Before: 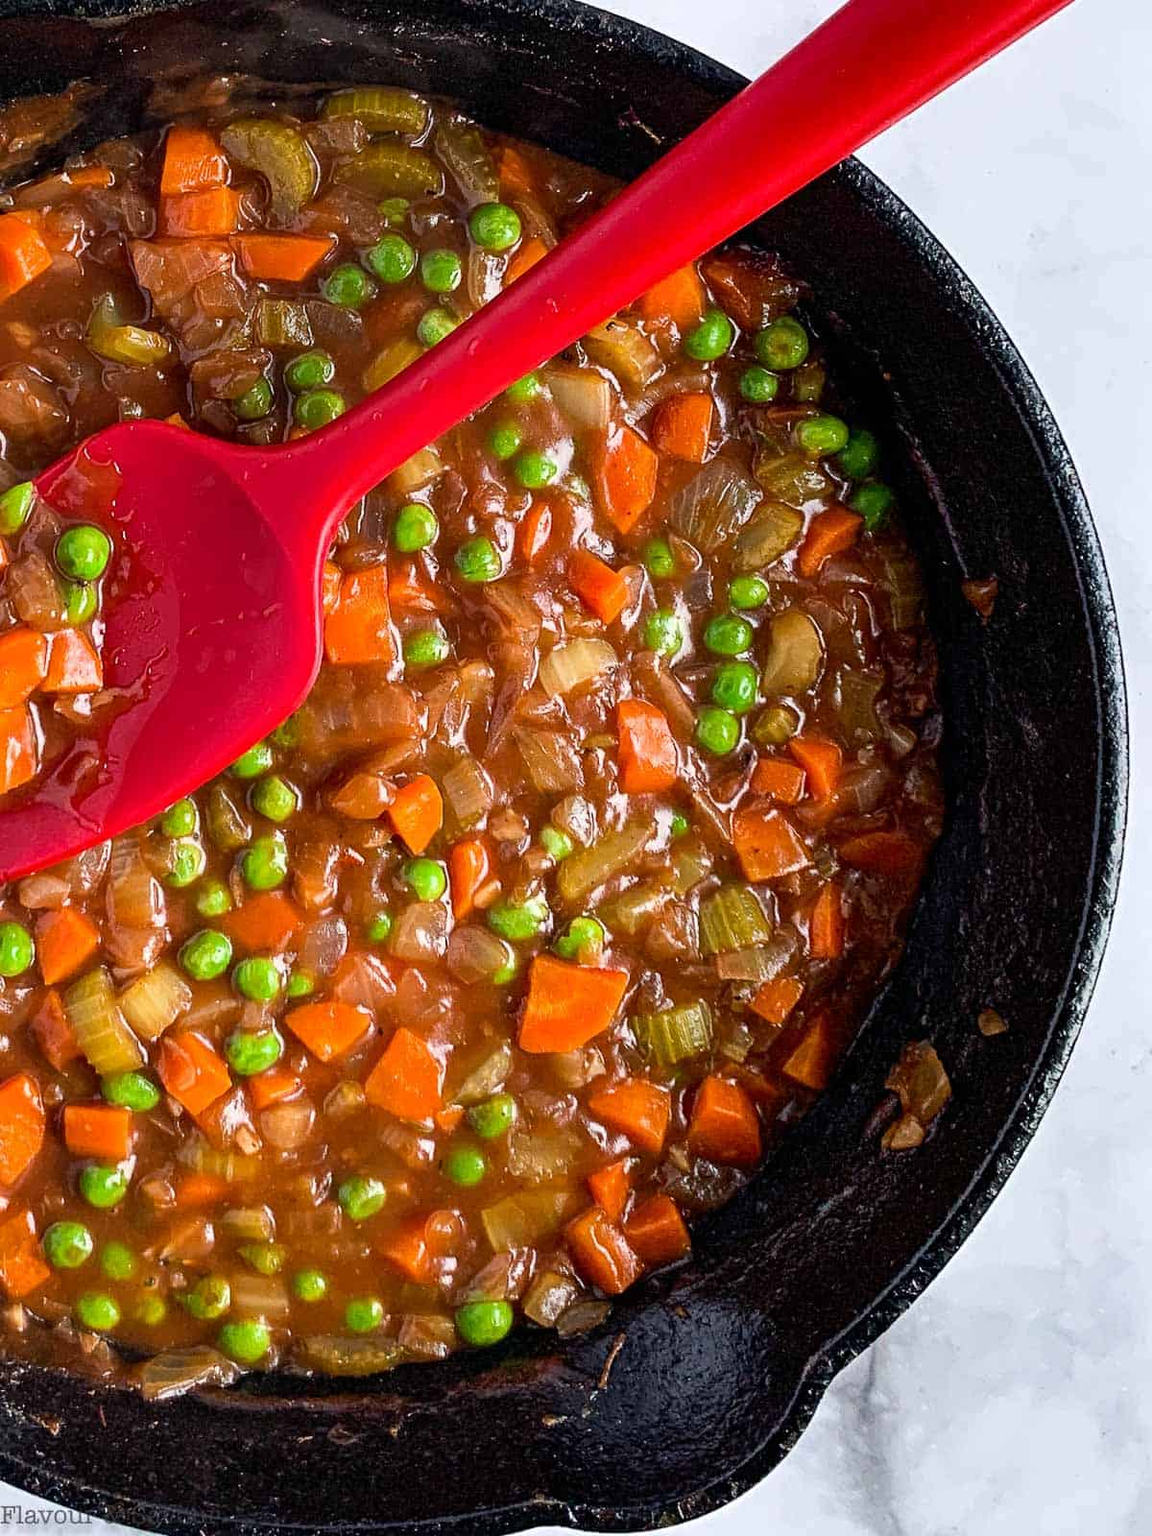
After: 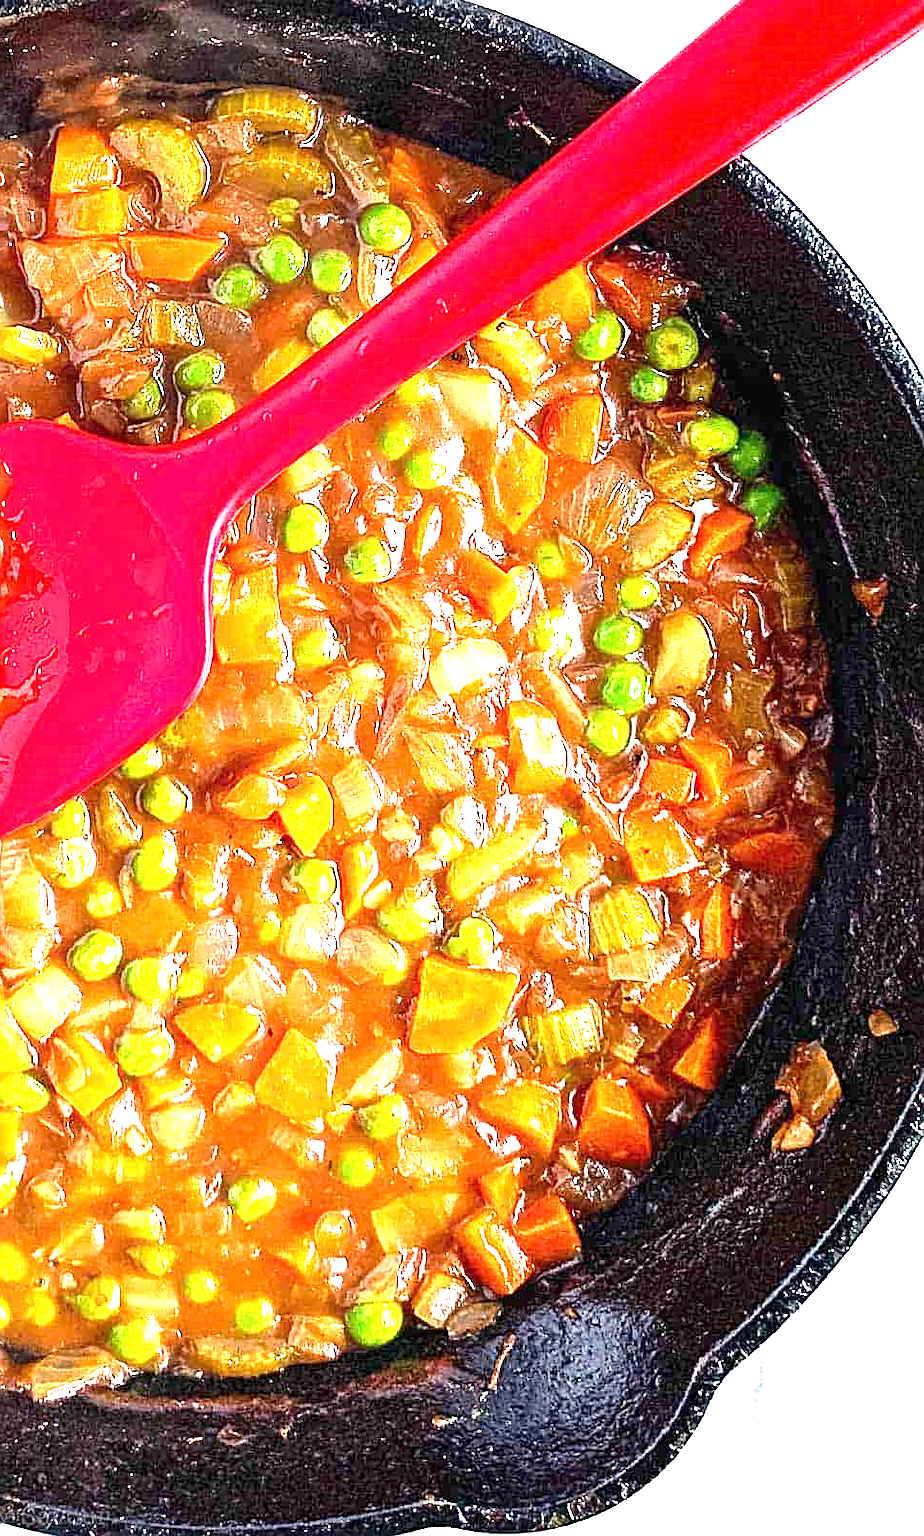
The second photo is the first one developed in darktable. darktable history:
sharpen: on, module defaults
crop and rotate: left 9.597%, right 10.195%
exposure: black level correction 0, exposure 2.327 EV, compensate exposure bias true, compensate highlight preservation false
